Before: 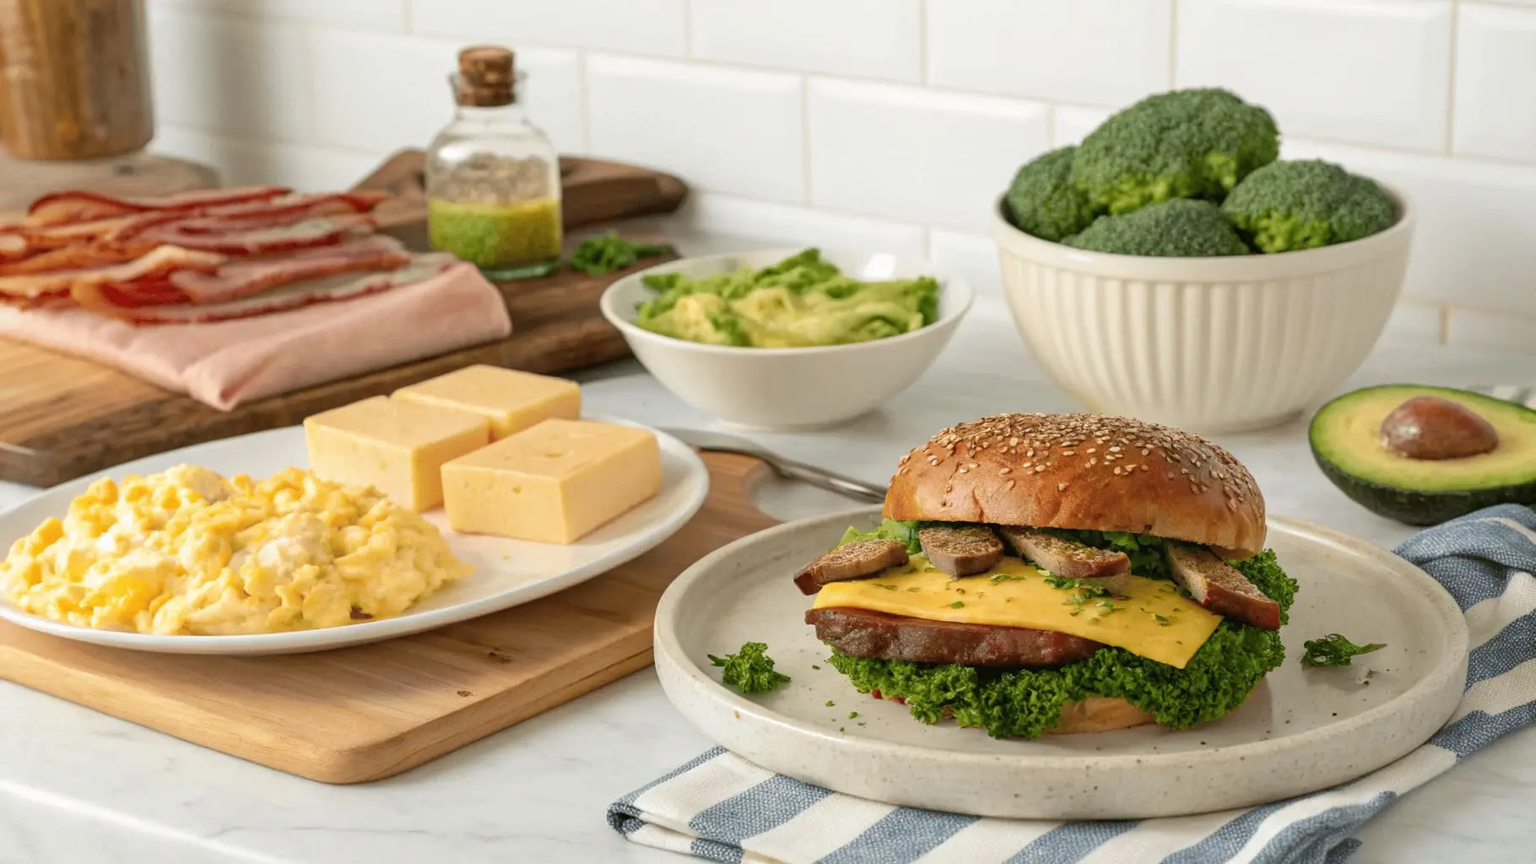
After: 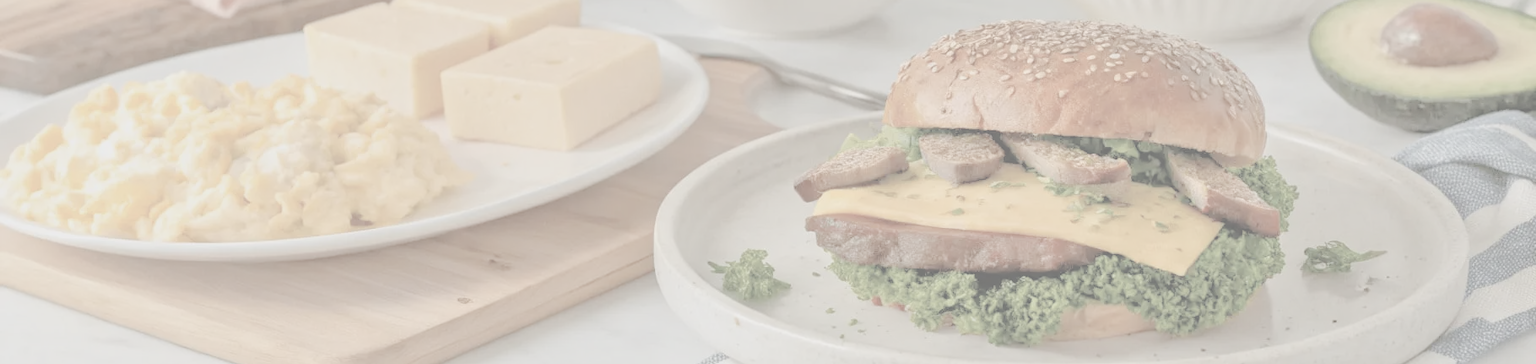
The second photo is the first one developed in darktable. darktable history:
crop: top 45.551%, bottom 12.262%
contrast brightness saturation: contrast -0.32, brightness 0.75, saturation -0.78
tone equalizer: -7 EV 0.15 EV, -6 EV 0.6 EV, -5 EV 1.15 EV, -4 EV 1.33 EV, -3 EV 1.15 EV, -2 EV 0.6 EV, -1 EV 0.15 EV, mask exposure compensation -0.5 EV
